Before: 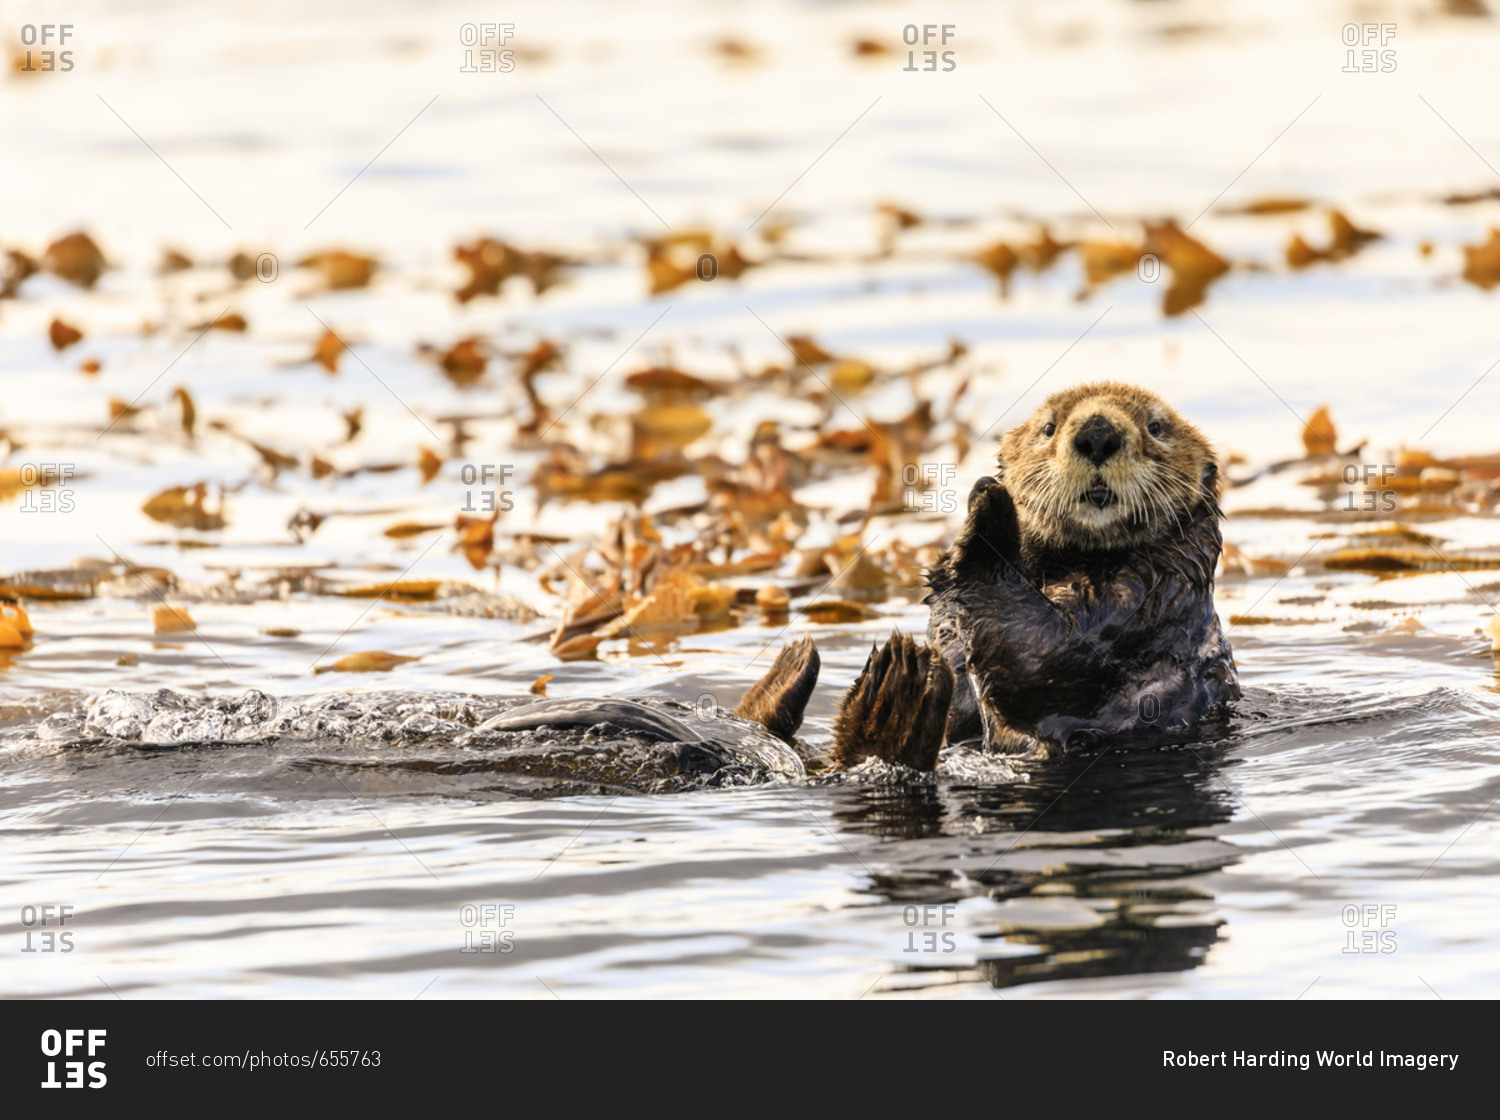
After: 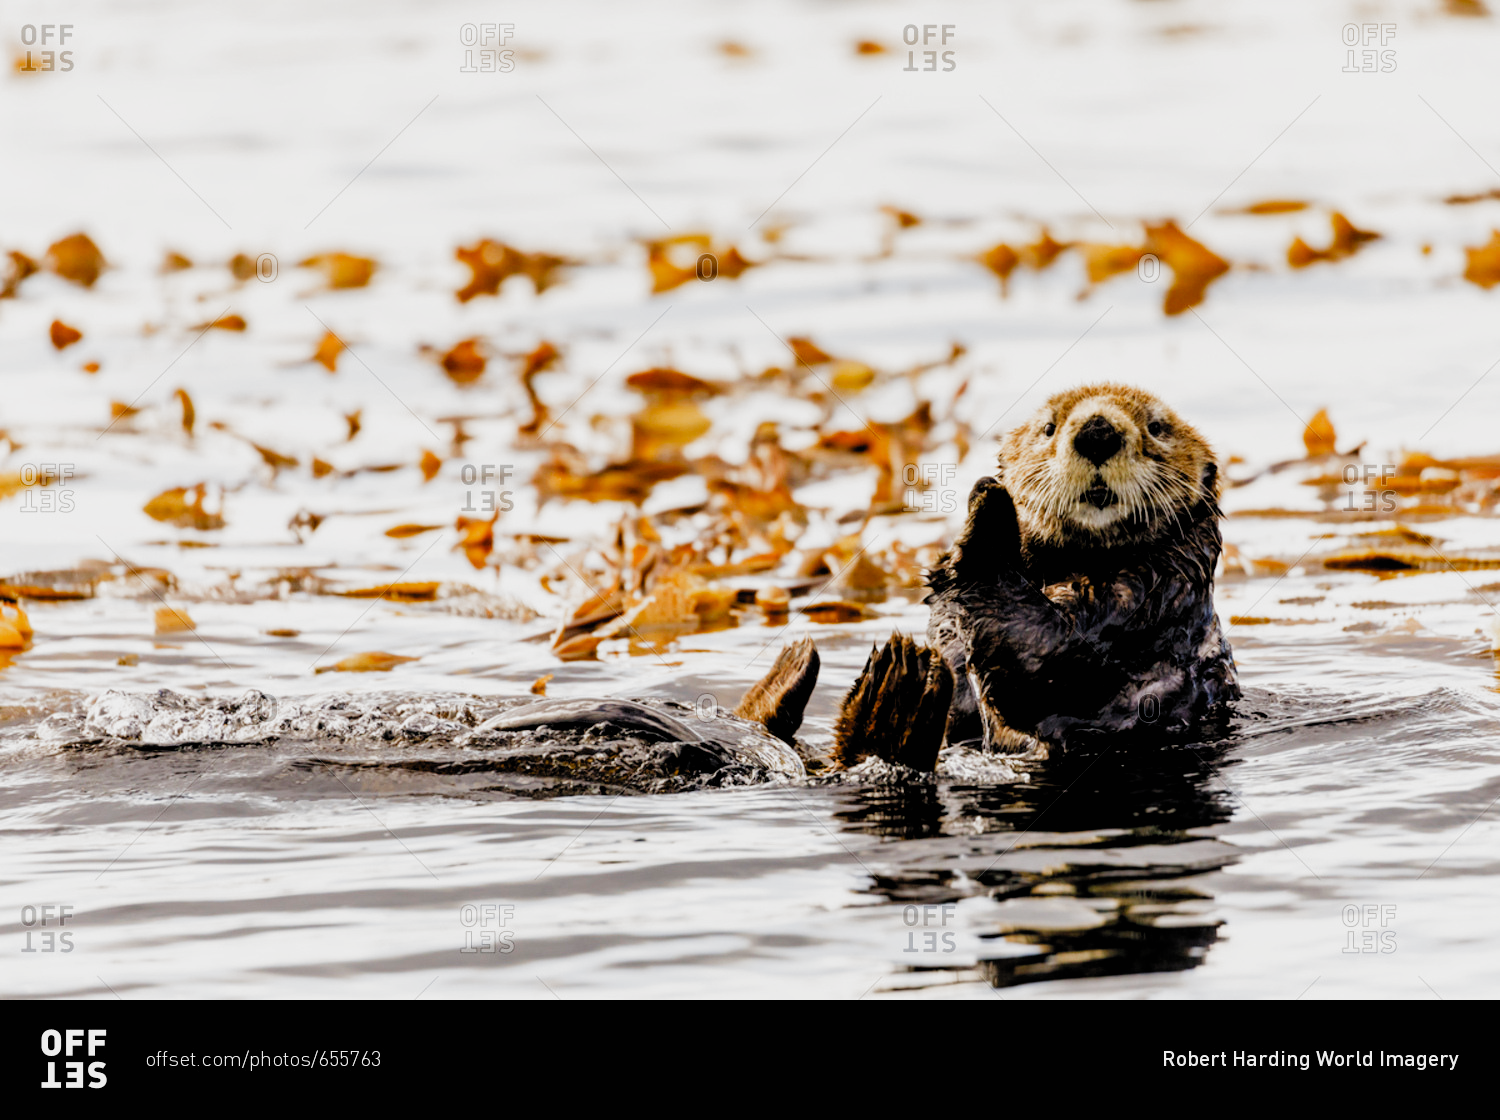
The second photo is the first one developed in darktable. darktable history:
filmic rgb: black relative exposure -3.72 EV, white relative exposure 2.78 EV, dynamic range scaling -5.73%, hardness 3.03, preserve chrominance no, color science v5 (2021), contrast in shadows safe, contrast in highlights safe
